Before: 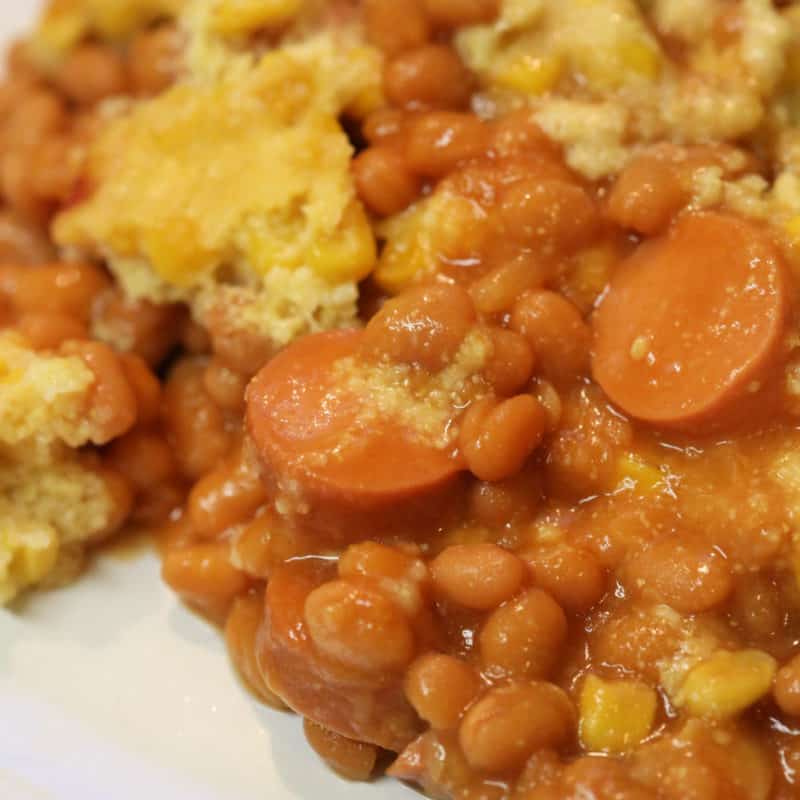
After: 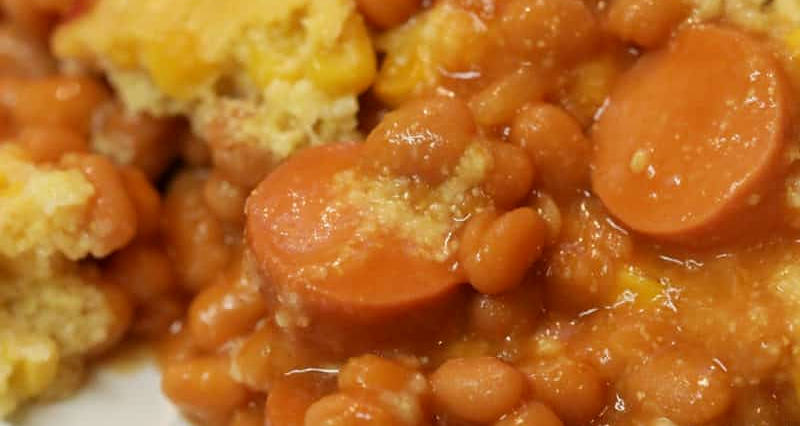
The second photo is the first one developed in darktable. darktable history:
sharpen: radius 1.532, amount 0.362, threshold 1.145
crop and rotate: top 23.423%, bottom 23.252%
exposure: black level correction 0.002, exposure -0.098 EV, compensate exposure bias true, compensate highlight preservation false
